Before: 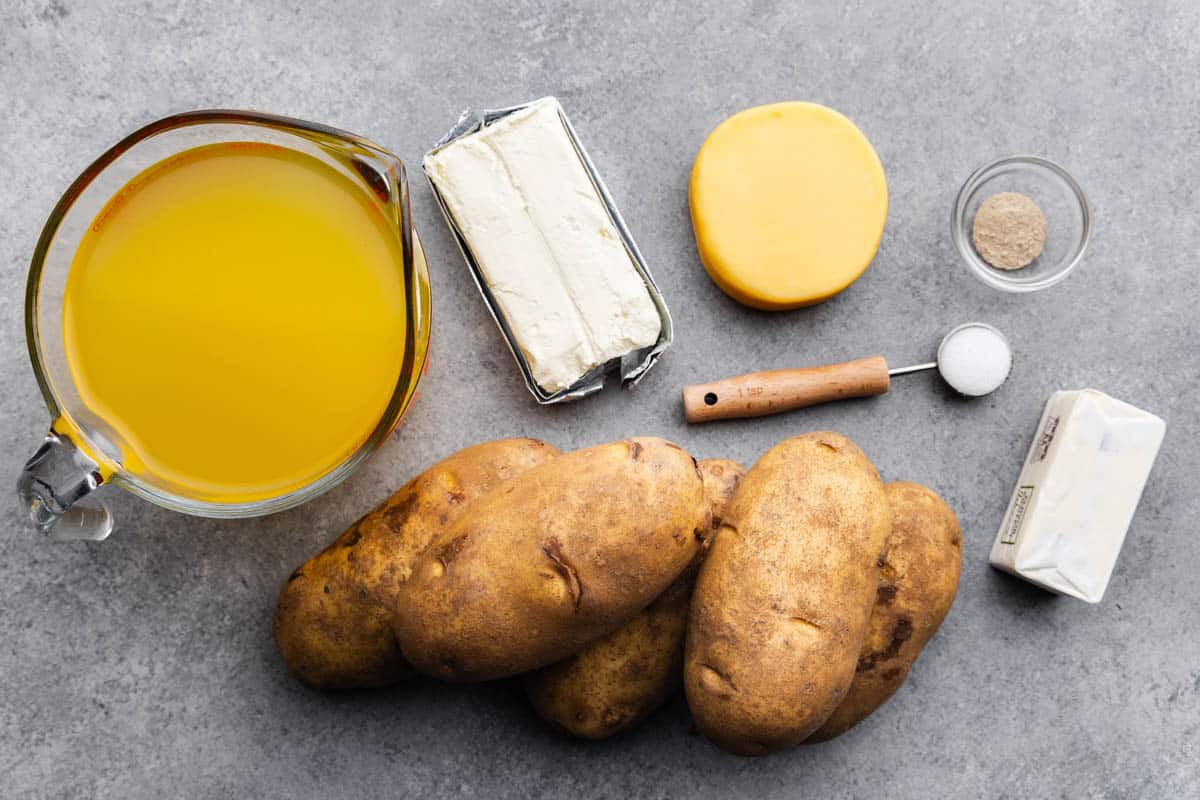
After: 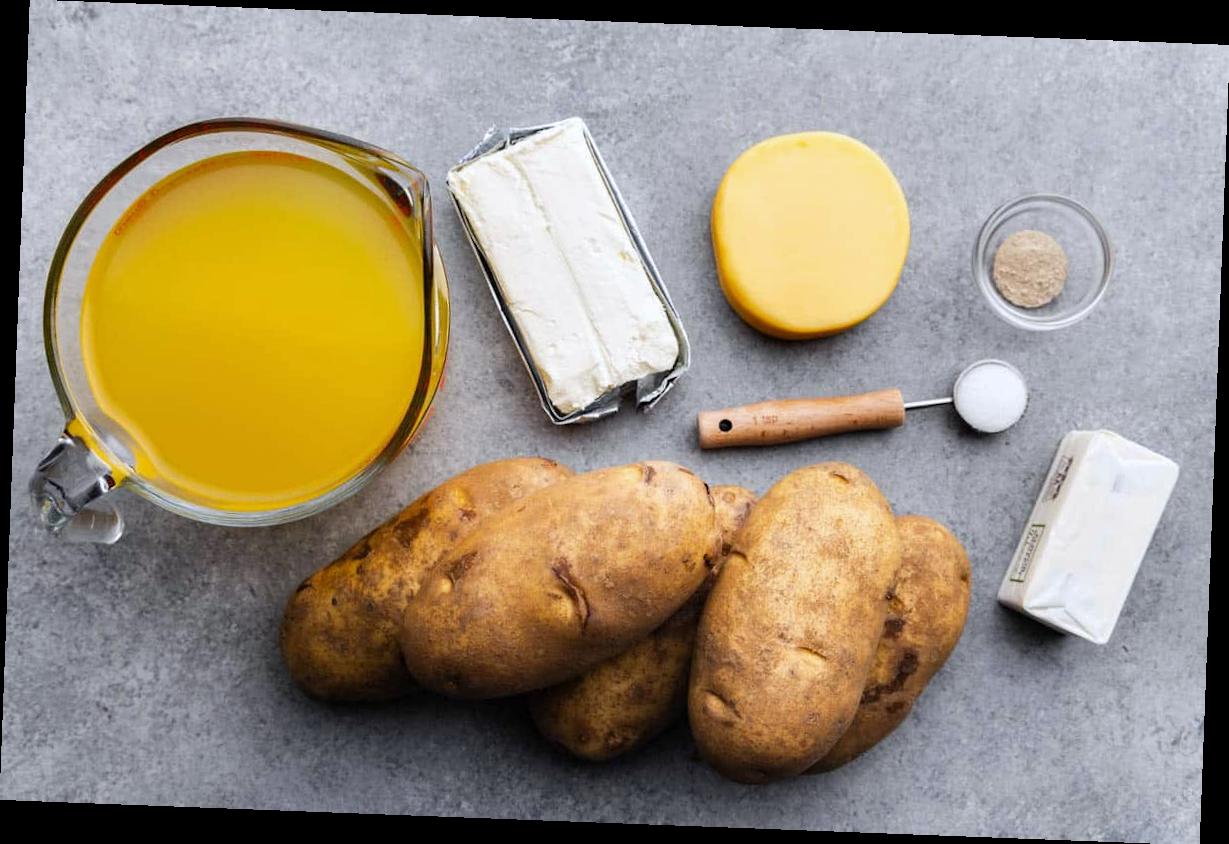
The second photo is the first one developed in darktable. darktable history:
white balance: red 0.98, blue 1.034
rotate and perspective: rotation 2.17°, automatic cropping off
